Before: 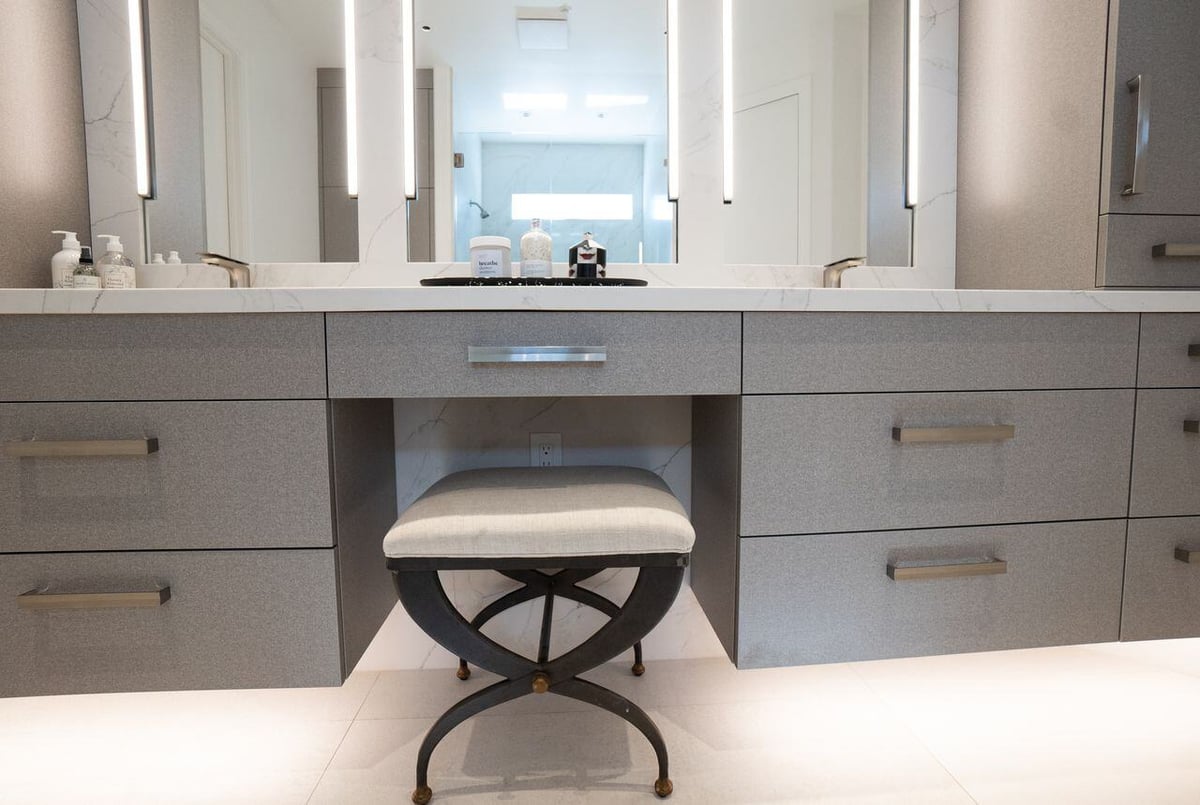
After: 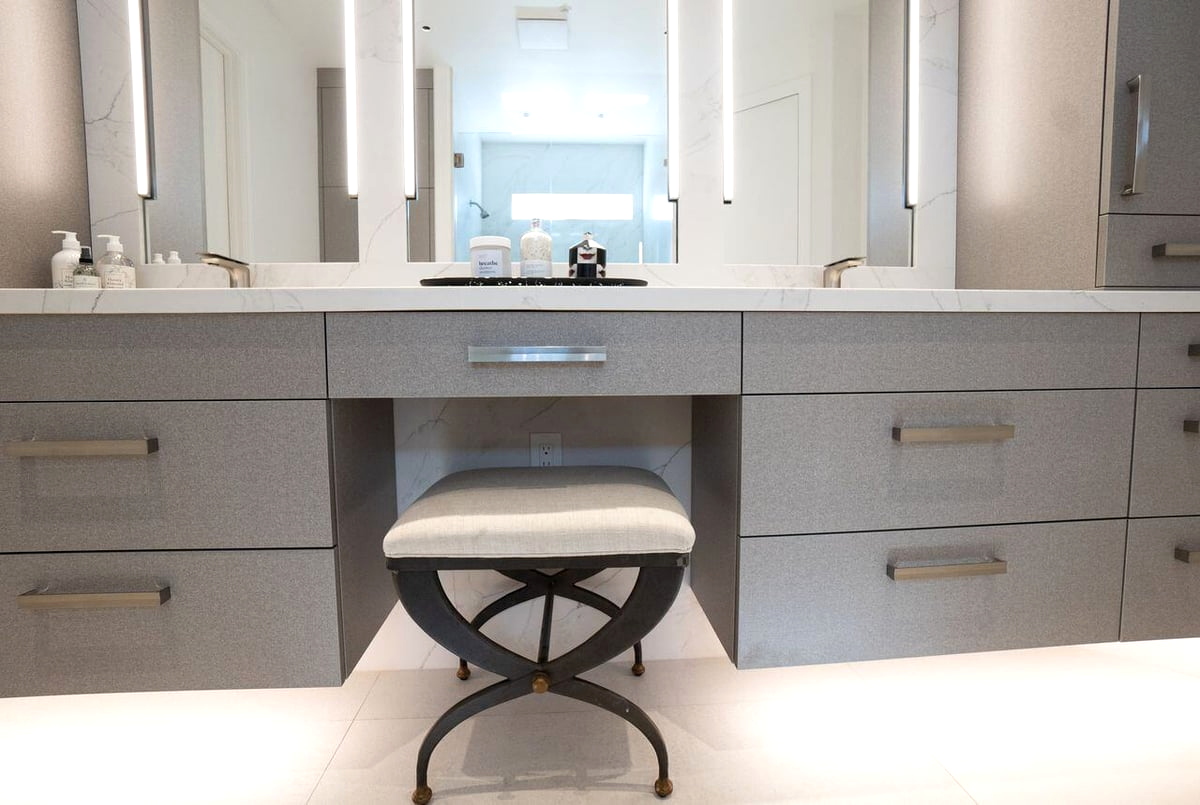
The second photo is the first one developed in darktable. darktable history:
exposure: black level correction 0.001, exposure 0.191 EV, compensate highlight preservation false
tone equalizer: on, module defaults
